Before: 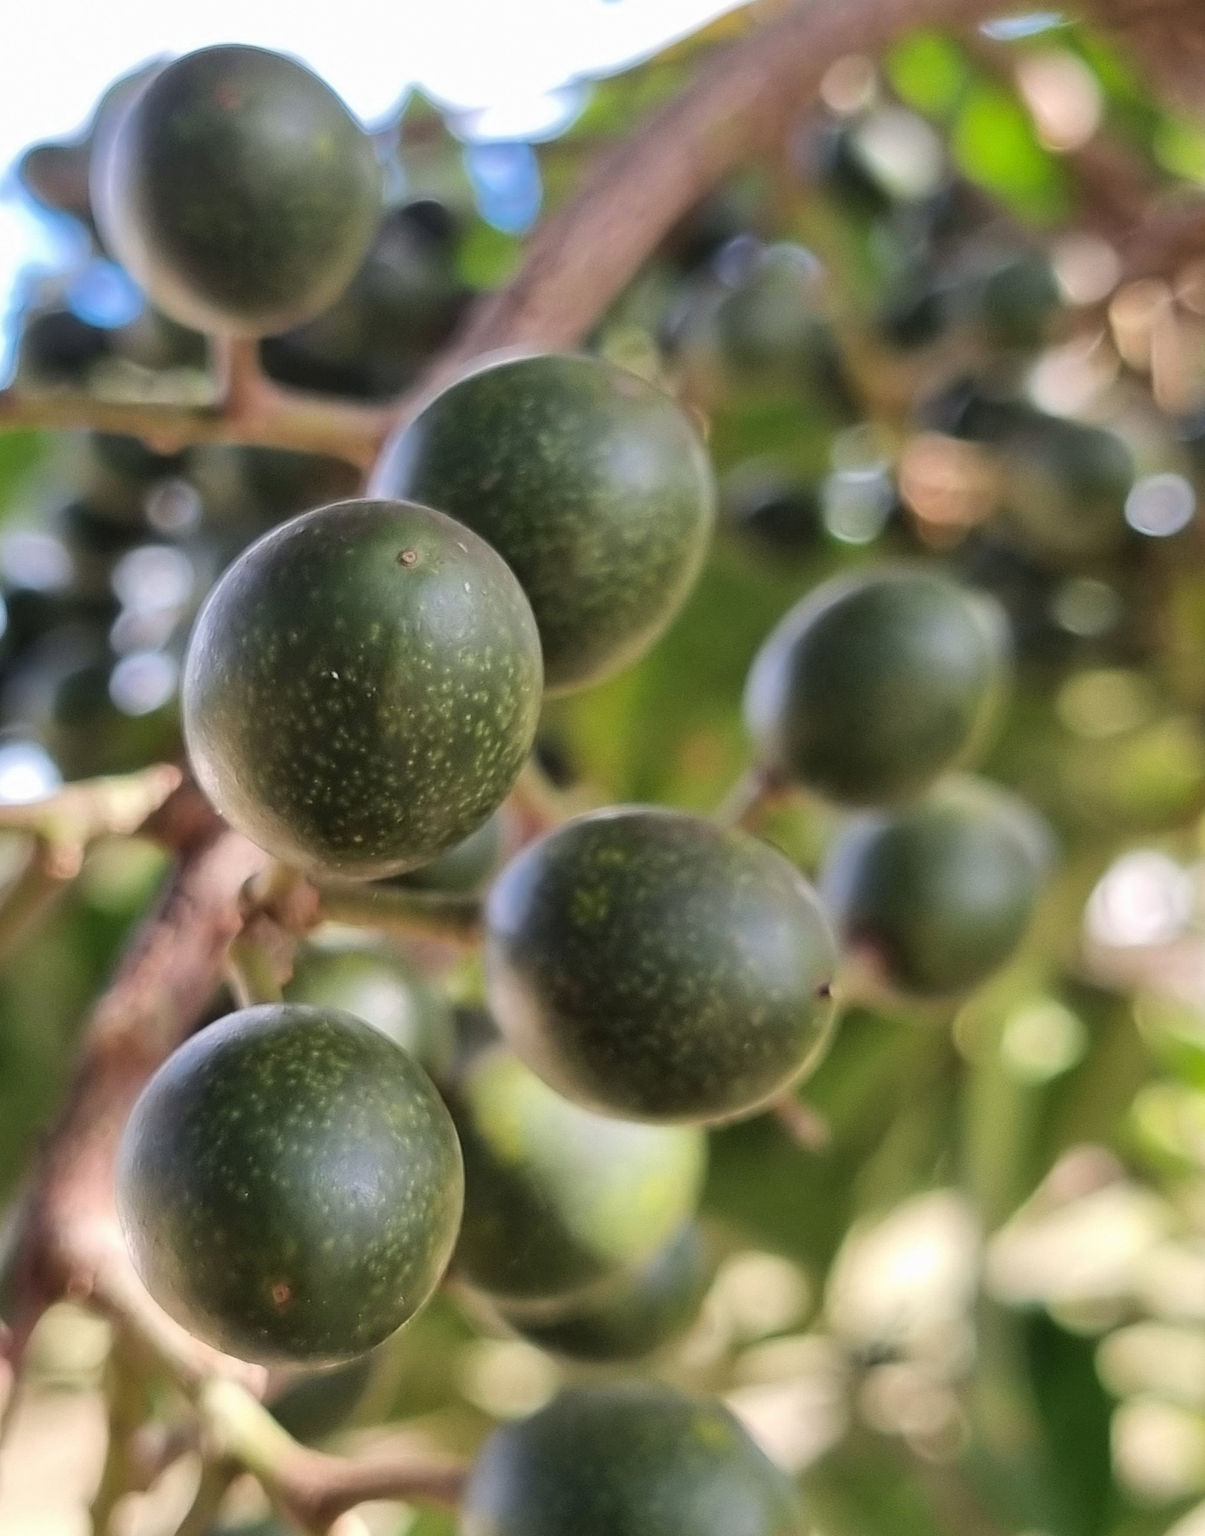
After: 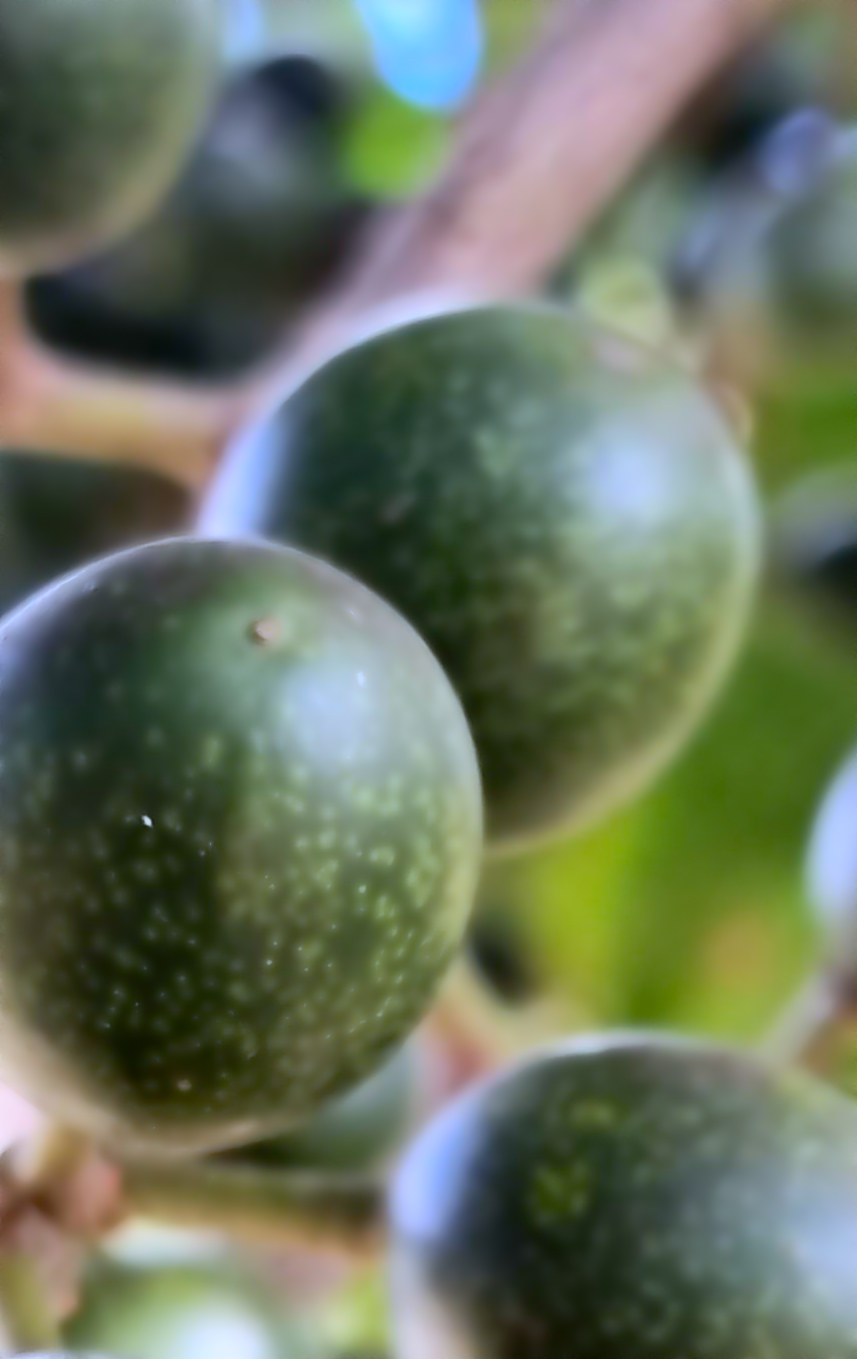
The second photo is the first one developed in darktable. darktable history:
contrast brightness saturation: contrast 0.2, brightness 0.16, saturation 0.22
crop: left 20.248%, top 10.86%, right 35.675%, bottom 34.321%
exposure: black level correction 0.01, exposure 0.014 EV, compensate highlight preservation false
lowpass: radius 4, soften with bilateral filter, unbound 0
white balance: red 0.948, green 1.02, blue 1.176
